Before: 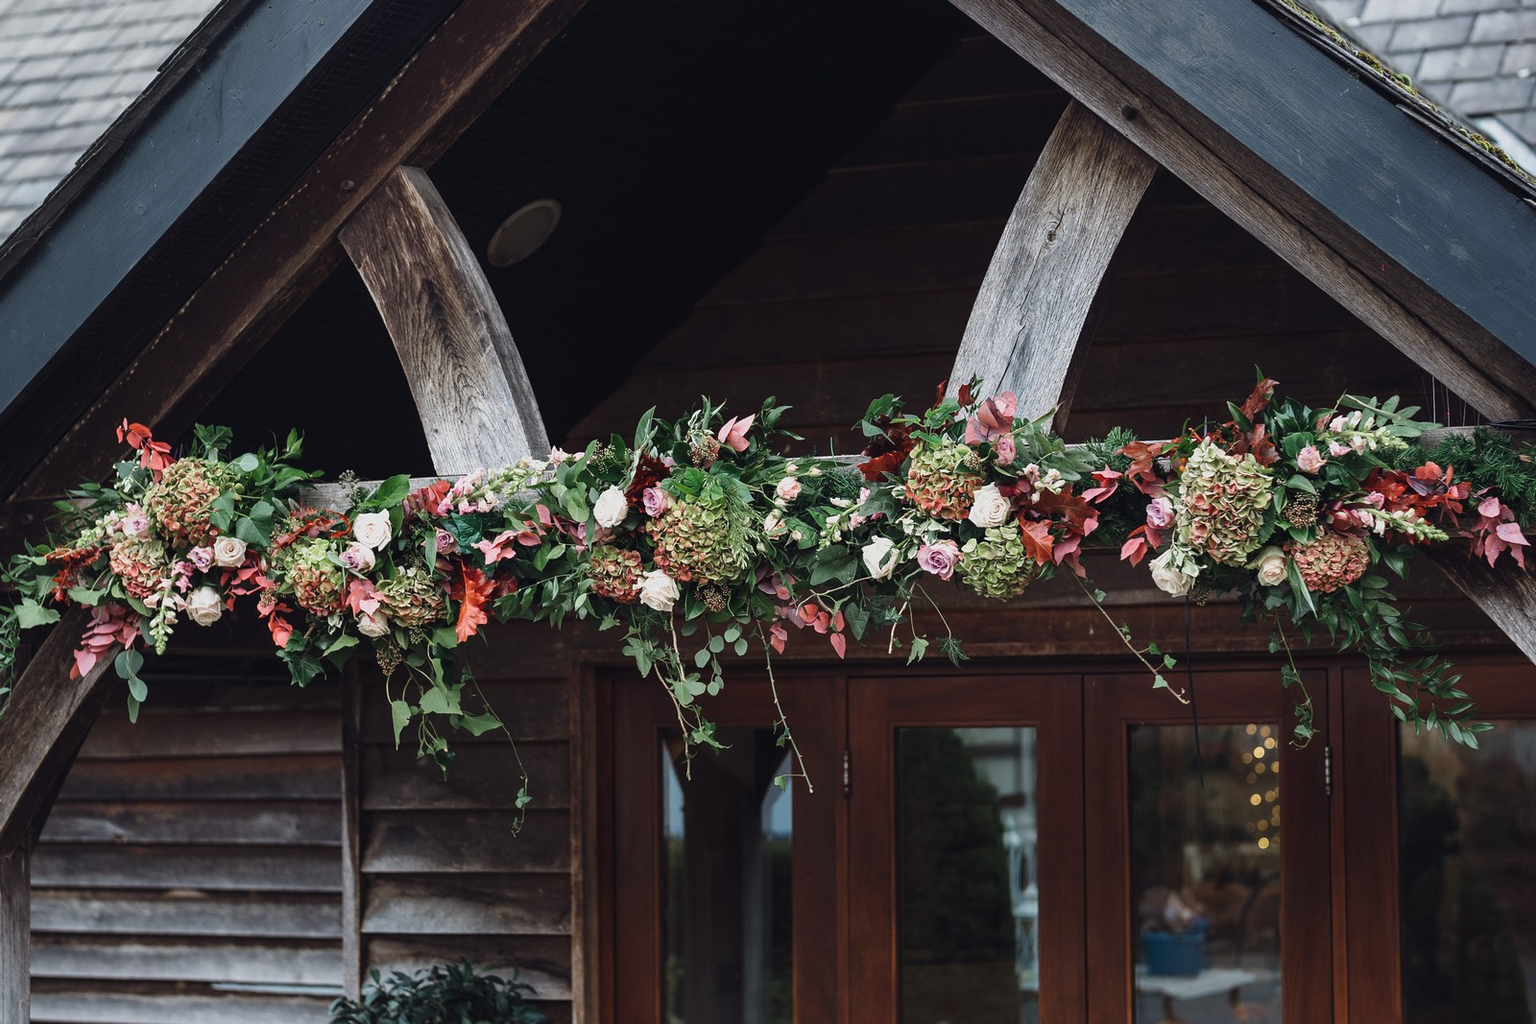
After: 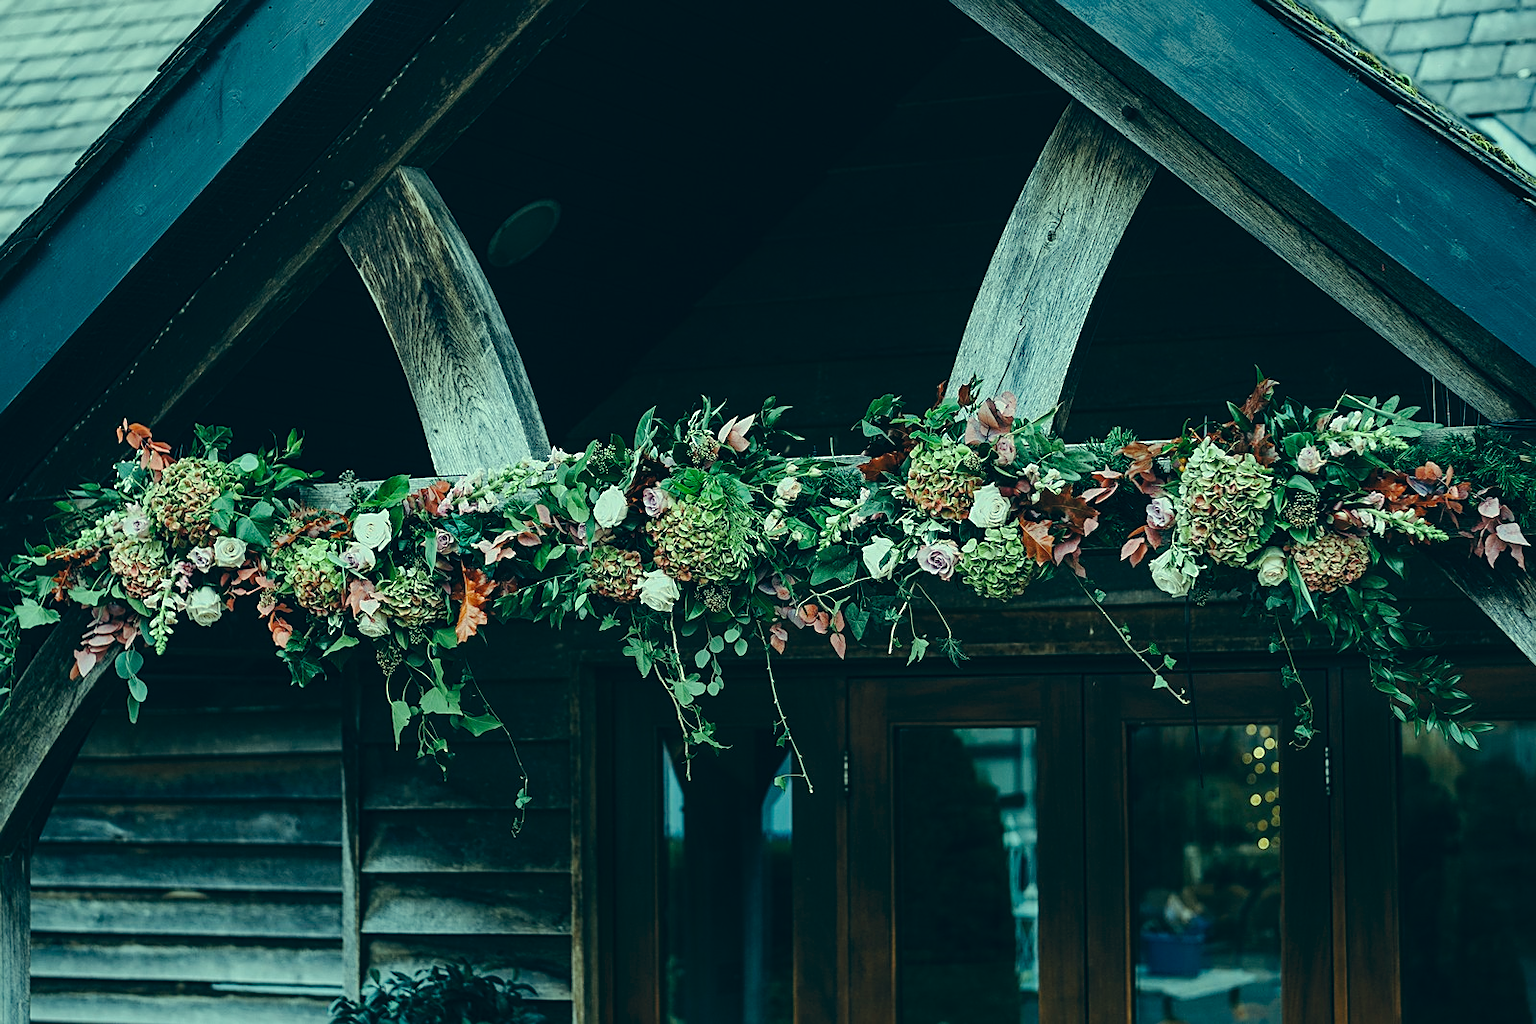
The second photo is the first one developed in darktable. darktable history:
local contrast: highlights 100%, shadows 100%, detail 120%, midtone range 0.2
sharpen: on, module defaults
color correction: highlights a* -20.08, highlights b* 9.8, shadows a* -20.4, shadows b* -10.76
tone curve: curves: ch0 [(0, 0) (0.003, 0.012) (0.011, 0.014) (0.025, 0.02) (0.044, 0.034) (0.069, 0.047) (0.1, 0.063) (0.136, 0.086) (0.177, 0.131) (0.224, 0.183) (0.277, 0.243) (0.335, 0.317) (0.399, 0.403) (0.468, 0.488) (0.543, 0.573) (0.623, 0.649) (0.709, 0.718) (0.801, 0.795) (0.898, 0.872) (1, 1)], preserve colors none
